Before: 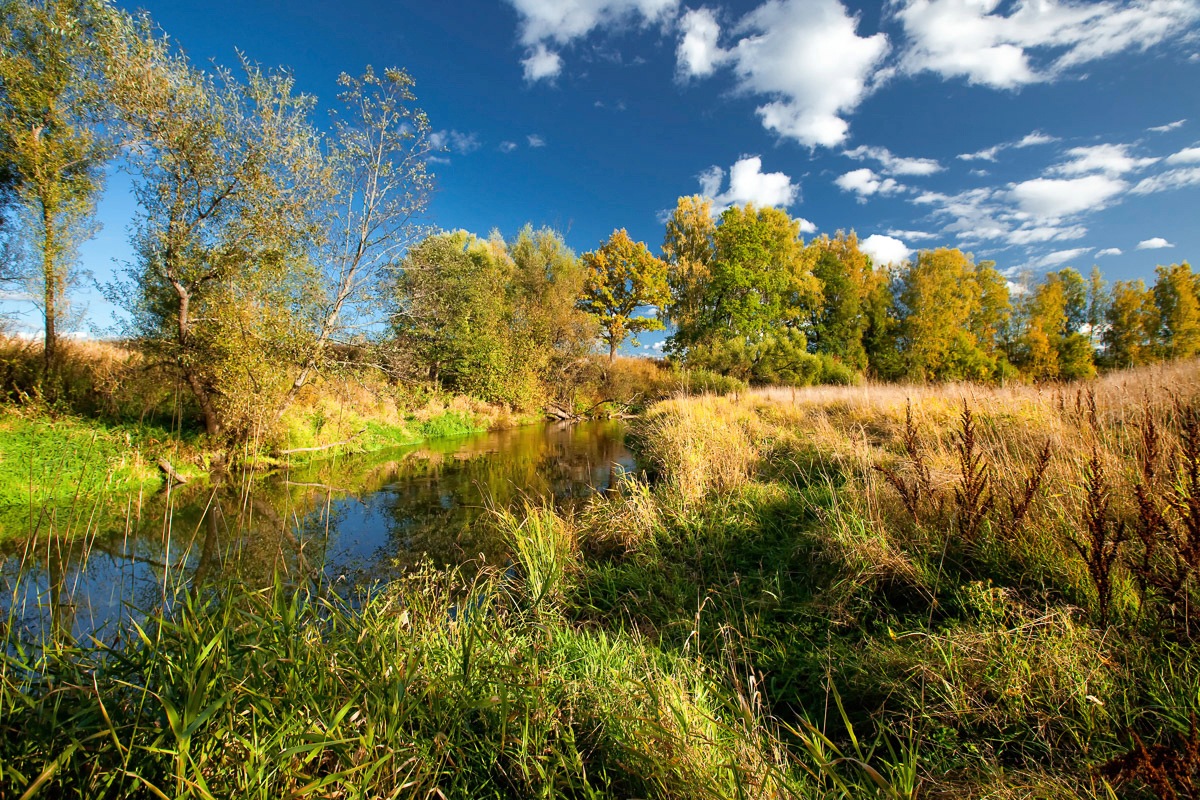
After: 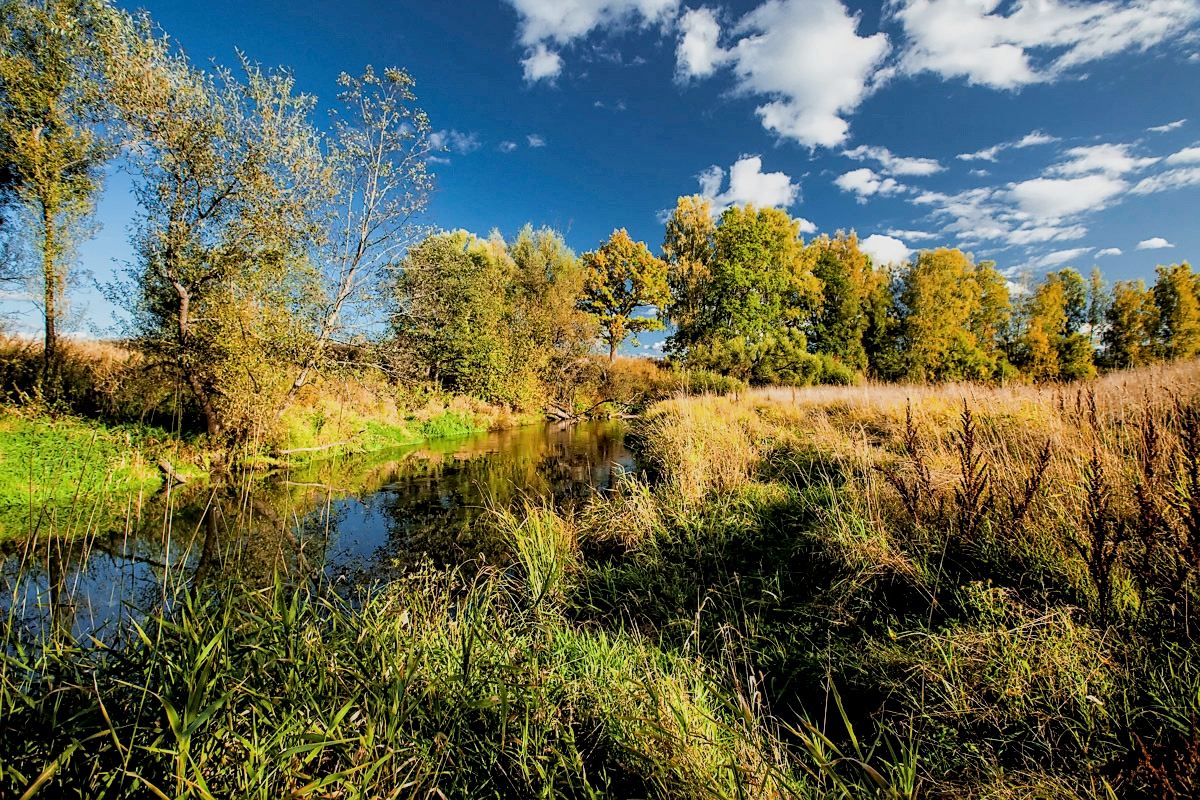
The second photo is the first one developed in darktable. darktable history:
local contrast: on, module defaults
tone equalizer: edges refinement/feathering 500, mask exposure compensation -1.57 EV, preserve details no
sharpen: radius 1.869, amount 0.392, threshold 1.445
filmic rgb: black relative exposure -5.13 EV, white relative exposure 3.97 EV, hardness 2.89, contrast 1.193
